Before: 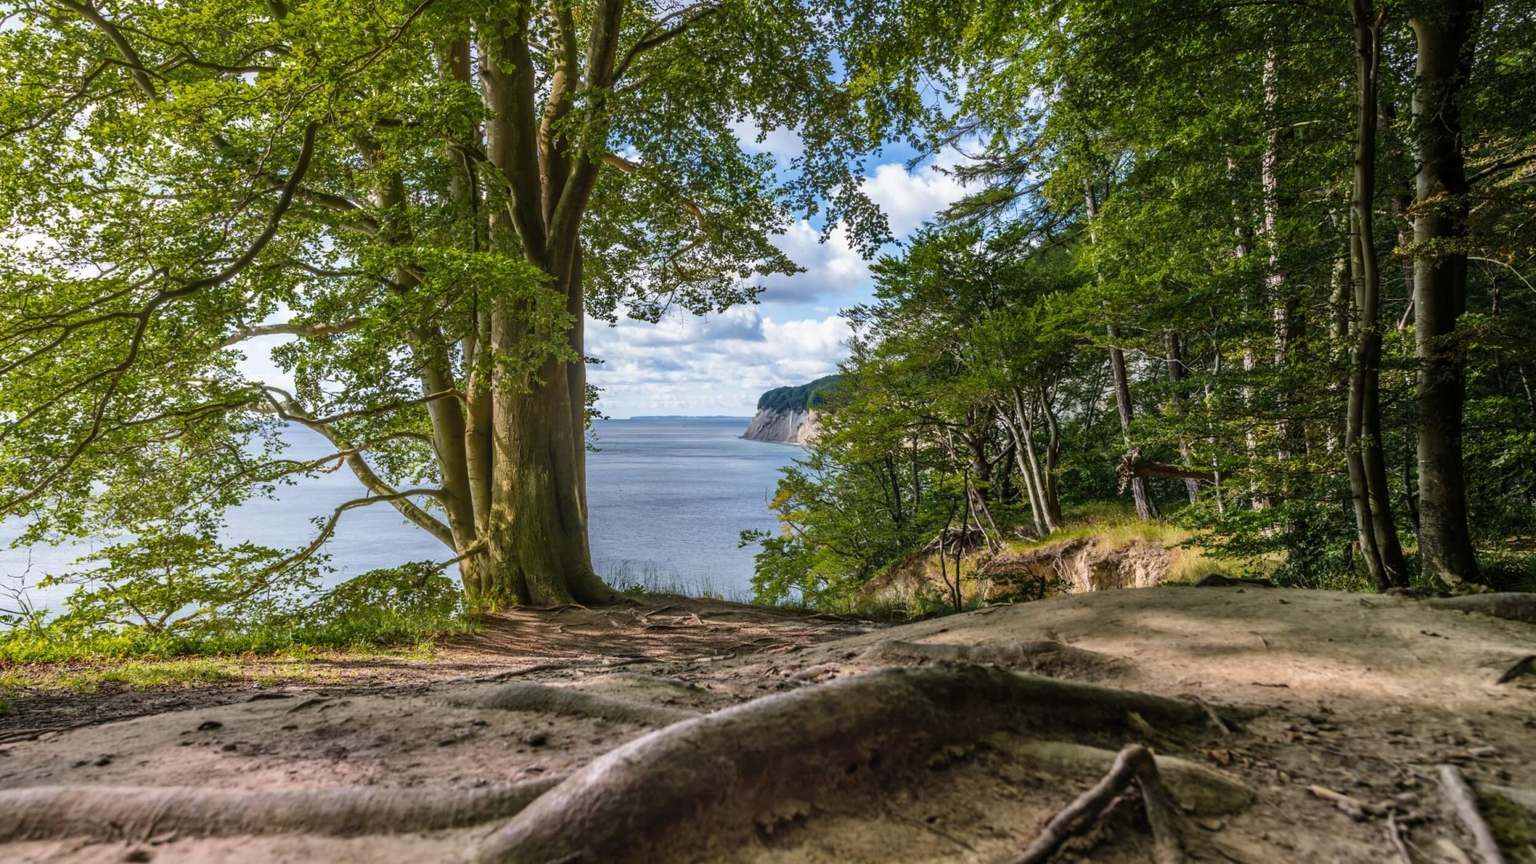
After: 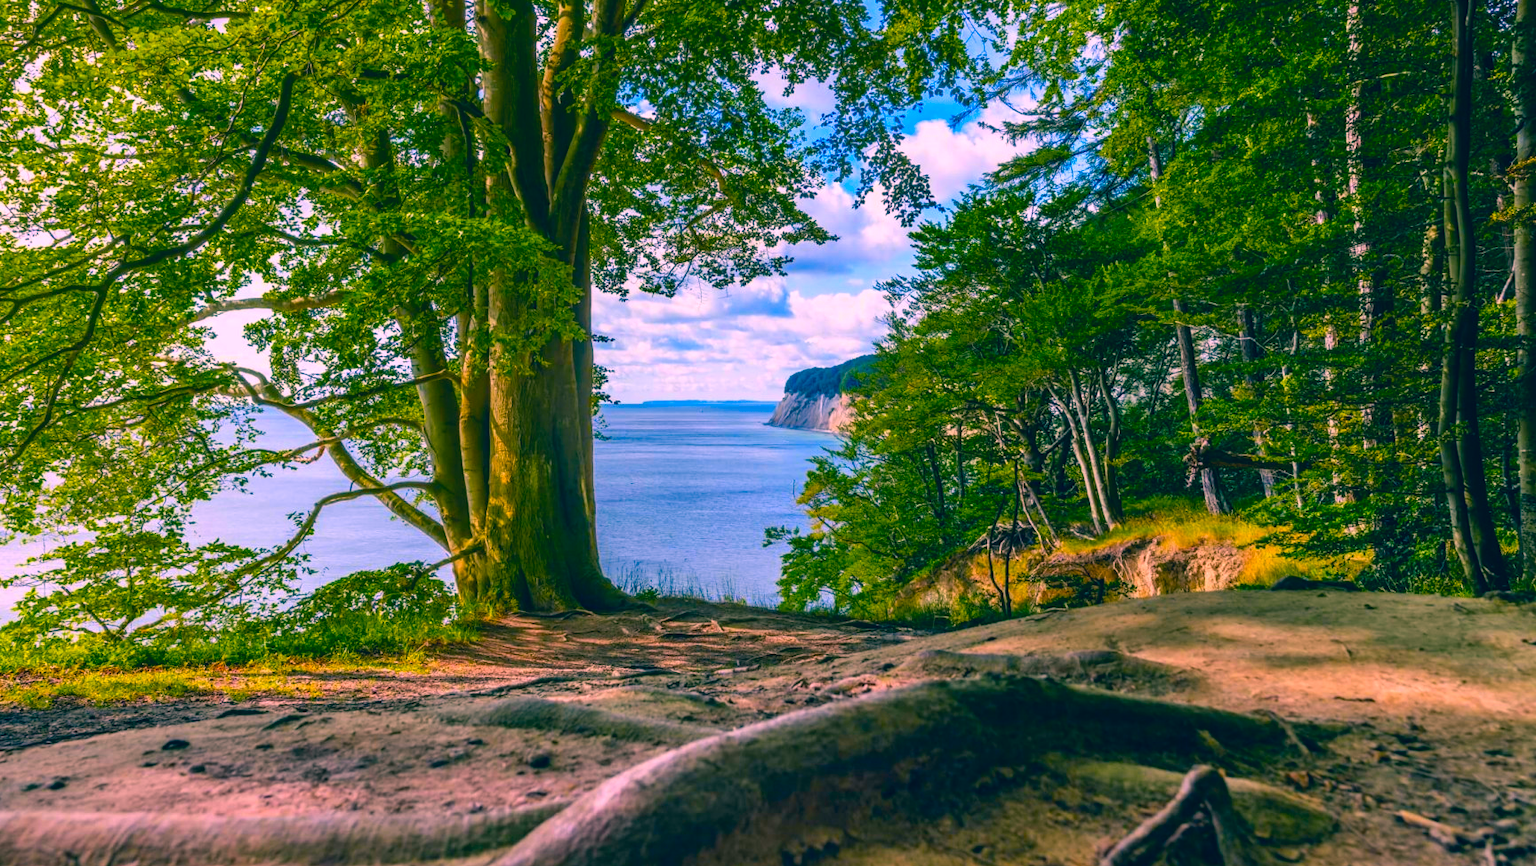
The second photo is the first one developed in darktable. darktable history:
color balance rgb: shadows lift › chroma 2.062%, shadows lift › hue 219.31°, perceptual saturation grading › global saturation 30.262%, global vibrance 20%
color correction: highlights a* 17.44, highlights b* 0.191, shadows a* -15.14, shadows b* -14.6, saturation 1.52
crop: left 3.418%, top 6.513%, right 6.606%, bottom 3.293%
